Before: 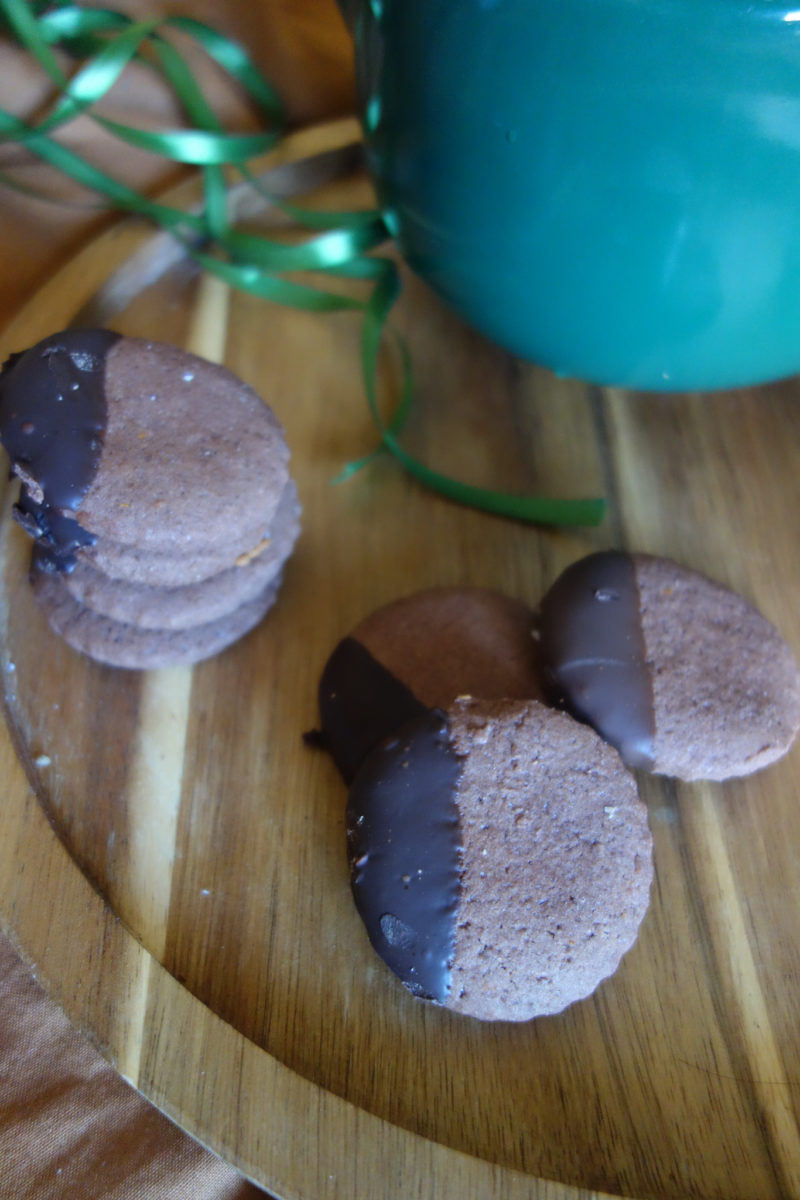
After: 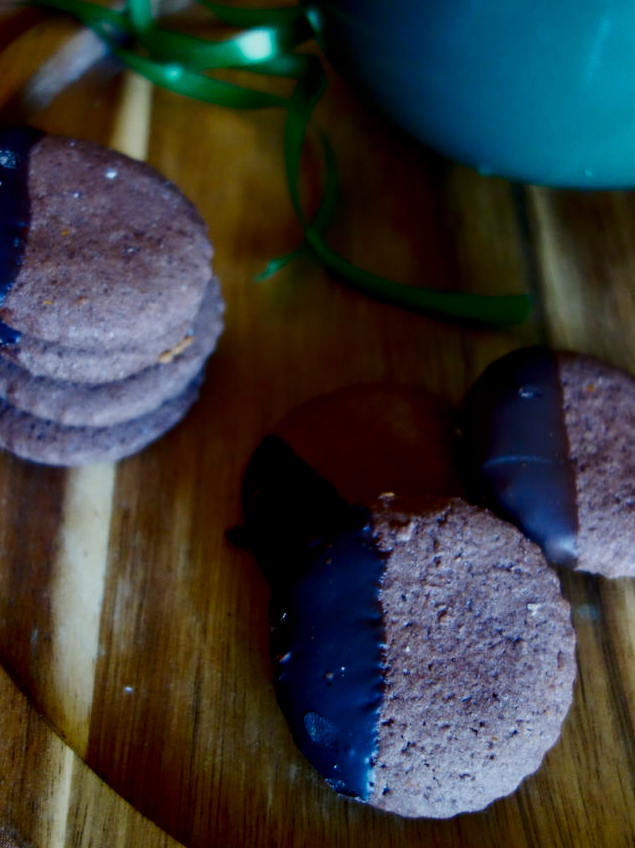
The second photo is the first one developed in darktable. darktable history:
crop: left 9.712%, top 16.928%, right 10.845%, bottom 12.332%
base curve: curves: ch0 [(0, 0.003) (0.001, 0.002) (0.006, 0.004) (0.02, 0.022) (0.048, 0.086) (0.094, 0.234) (0.162, 0.431) (0.258, 0.629) (0.385, 0.8) (0.548, 0.918) (0.751, 0.988) (1, 1)], preserve colors none
local contrast: highlights 100%, shadows 100%, detail 120%, midtone range 0.2
exposure: exposure -1.468 EV, compensate highlight preservation false
contrast brightness saturation: contrast 0.13, brightness -0.24, saturation 0.14
